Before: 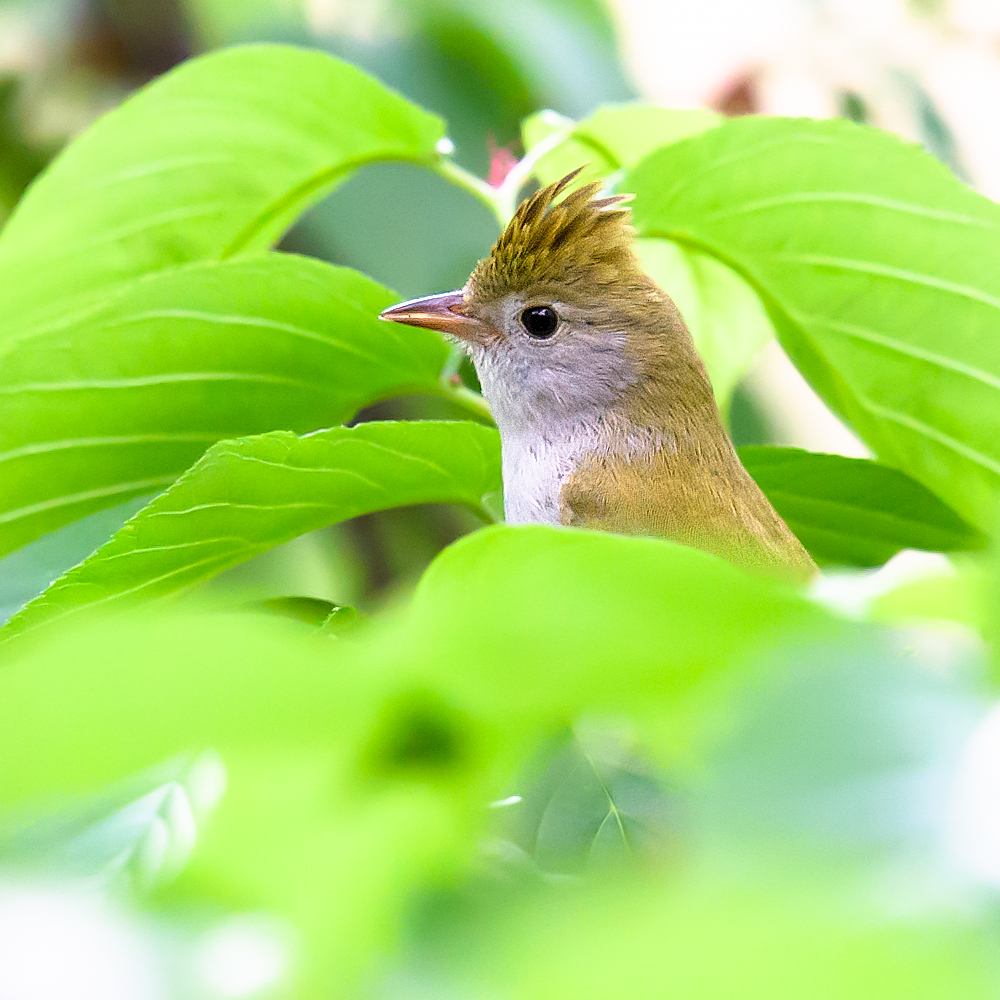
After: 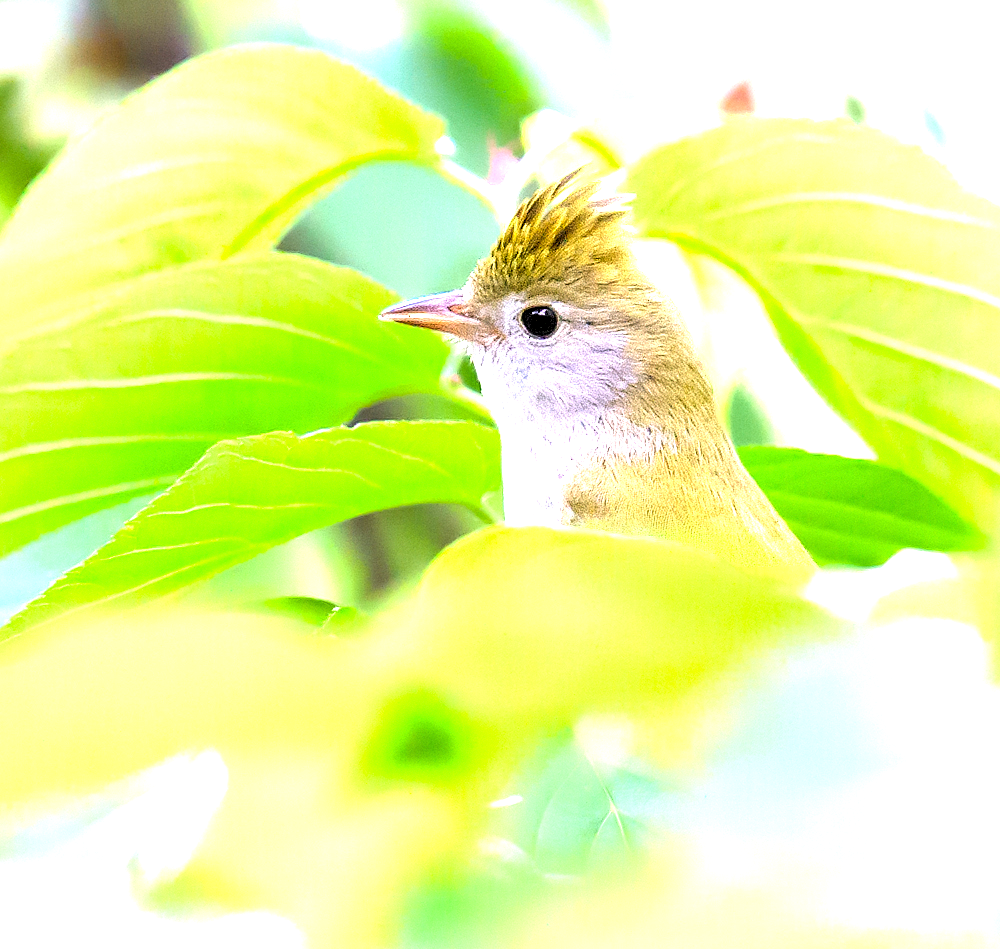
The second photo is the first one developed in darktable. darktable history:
rgb levels: levels [[0.01, 0.419, 0.839], [0, 0.5, 1], [0, 0.5, 1]]
crop and rotate: top 0%, bottom 5.097%
exposure: exposure 1.137 EV, compensate highlight preservation false
white balance: red 1.004, blue 1.096
